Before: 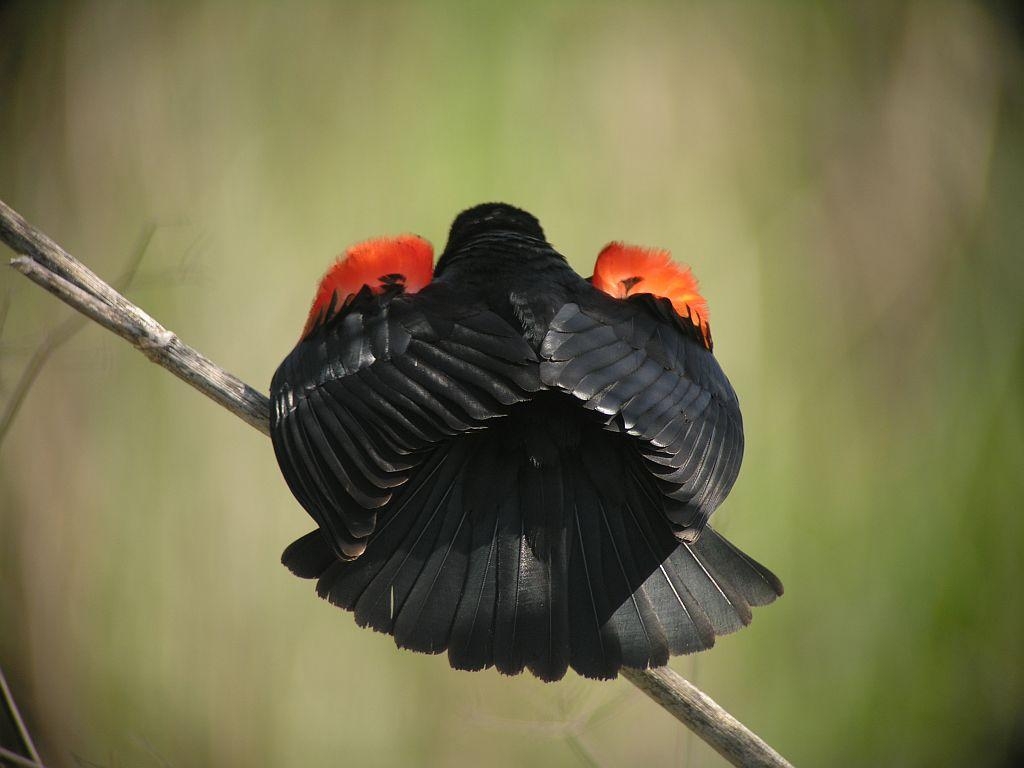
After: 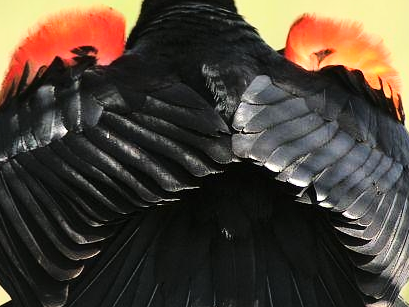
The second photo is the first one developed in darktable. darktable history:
exposure: exposure 0.732 EV, compensate highlight preservation false
crop: left 30.169%, top 29.774%, right 29.829%, bottom 30.246%
local contrast: mode bilateral grid, contrast 20, coarseness 50, detail 119%, midtone range 0.2
base curve: curves: ch0 [(0, 0) (0.036, 0.025) (0.121, 0.166) (0.206, 0.329) (0.605, 0.79) (1, 1)]
